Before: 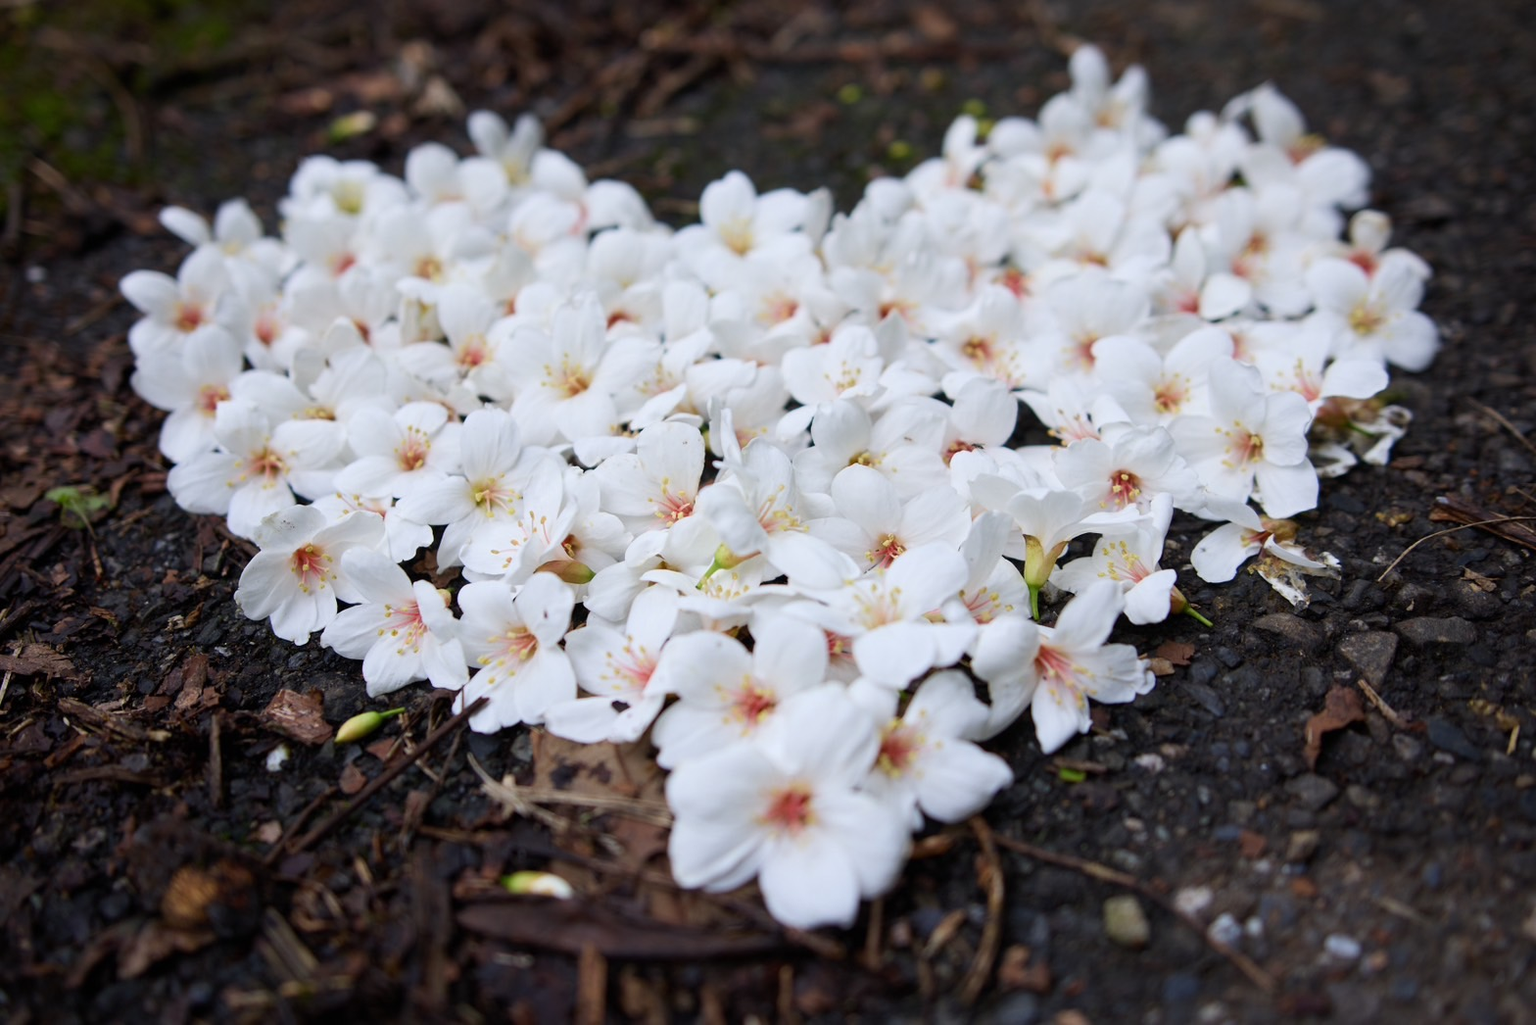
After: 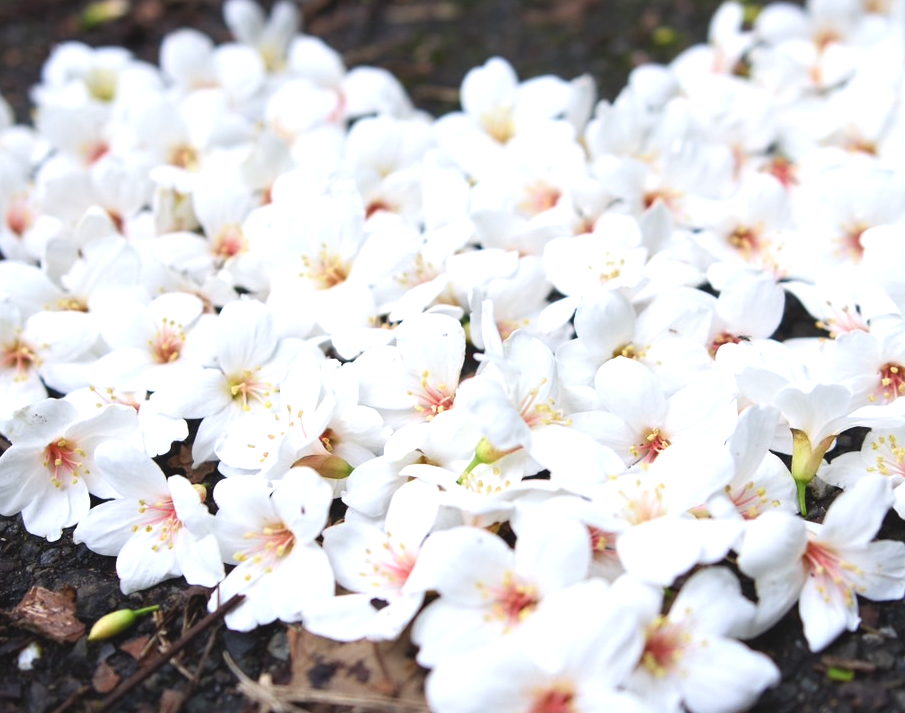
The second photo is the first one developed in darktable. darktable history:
exposure: black level correction -0.005, exposure 0.622 EV, compensate highlight preservation false
crop: left 16.202%, top 11.208%, right 26.045%, bottom 20.557%
